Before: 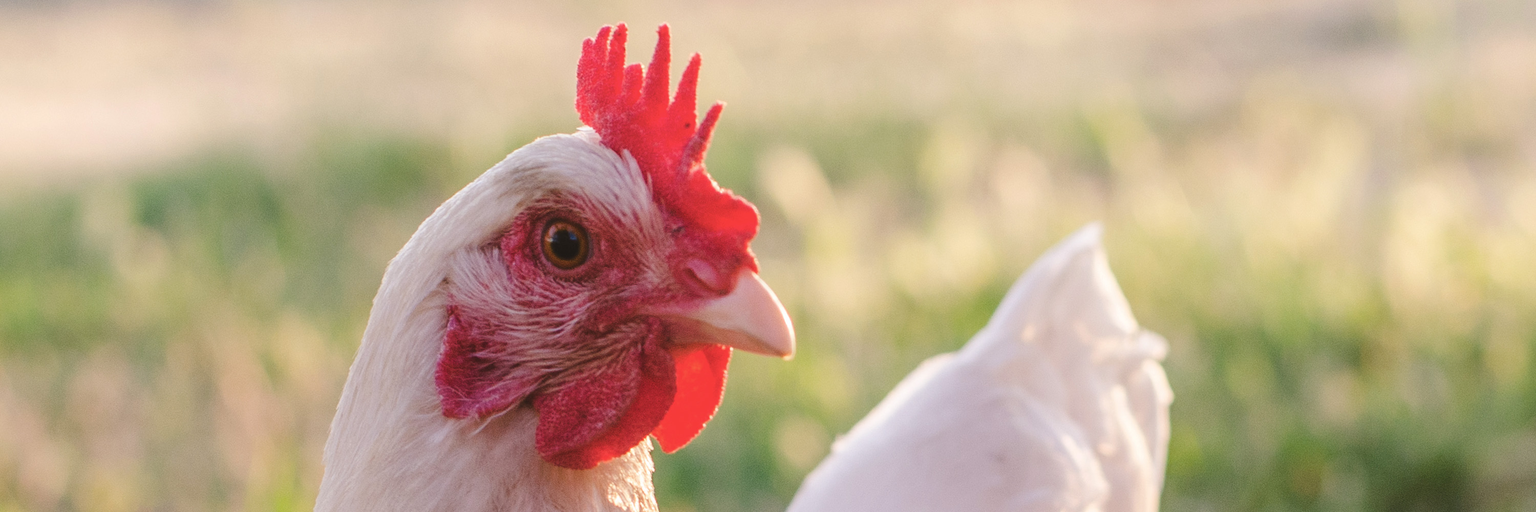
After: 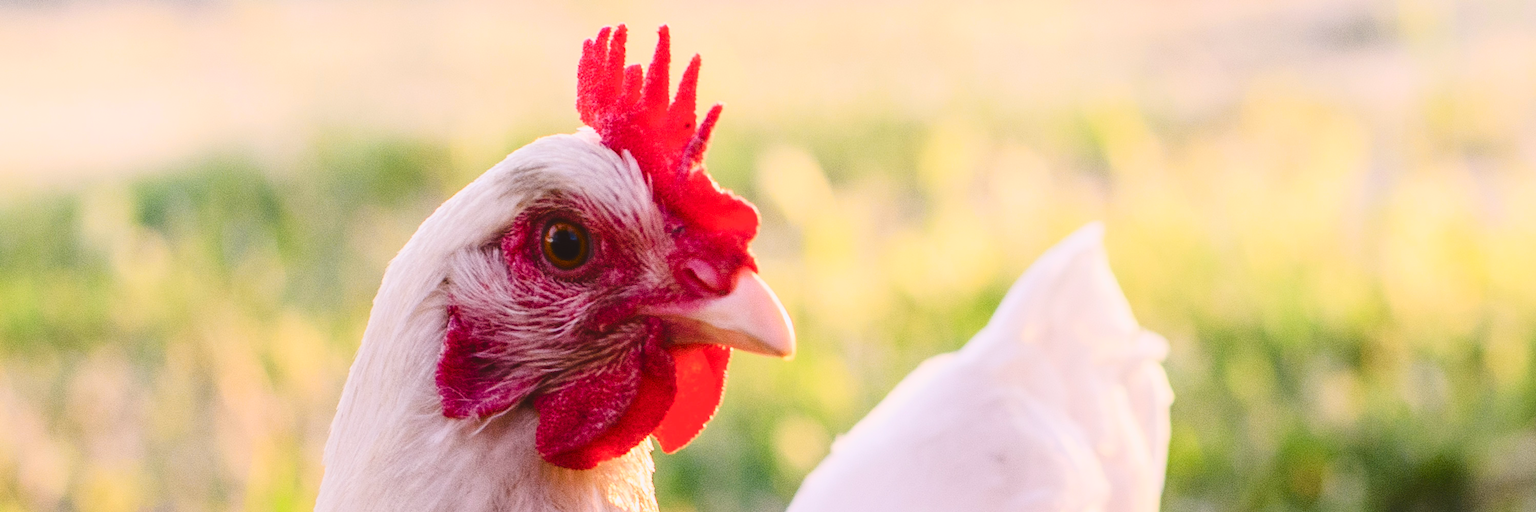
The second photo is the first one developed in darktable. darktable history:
tone curve: curves: ch0 [(0, 0.031) (0.145, 0.106) (0.319, 0.269) (0.495, 0.544) (0.707, 0.833) (0.859, 0.931) (1, 0.967)]; ch1 [(0, 0) (0.279, 0.218) (0.424, 0.411) (0.495, 0.504) (0.538, 0.55) (0.578, 0.595) (0.707, 0.778) (1, 1)]; ch2 [(0, 0) (0.125, 0.089) (0.353, 0.329) (0.436, 0.432) (0.552, 0.554) (0.615, 0.674) (1, 1)], color space Lab, independent channels, preserve colors none
